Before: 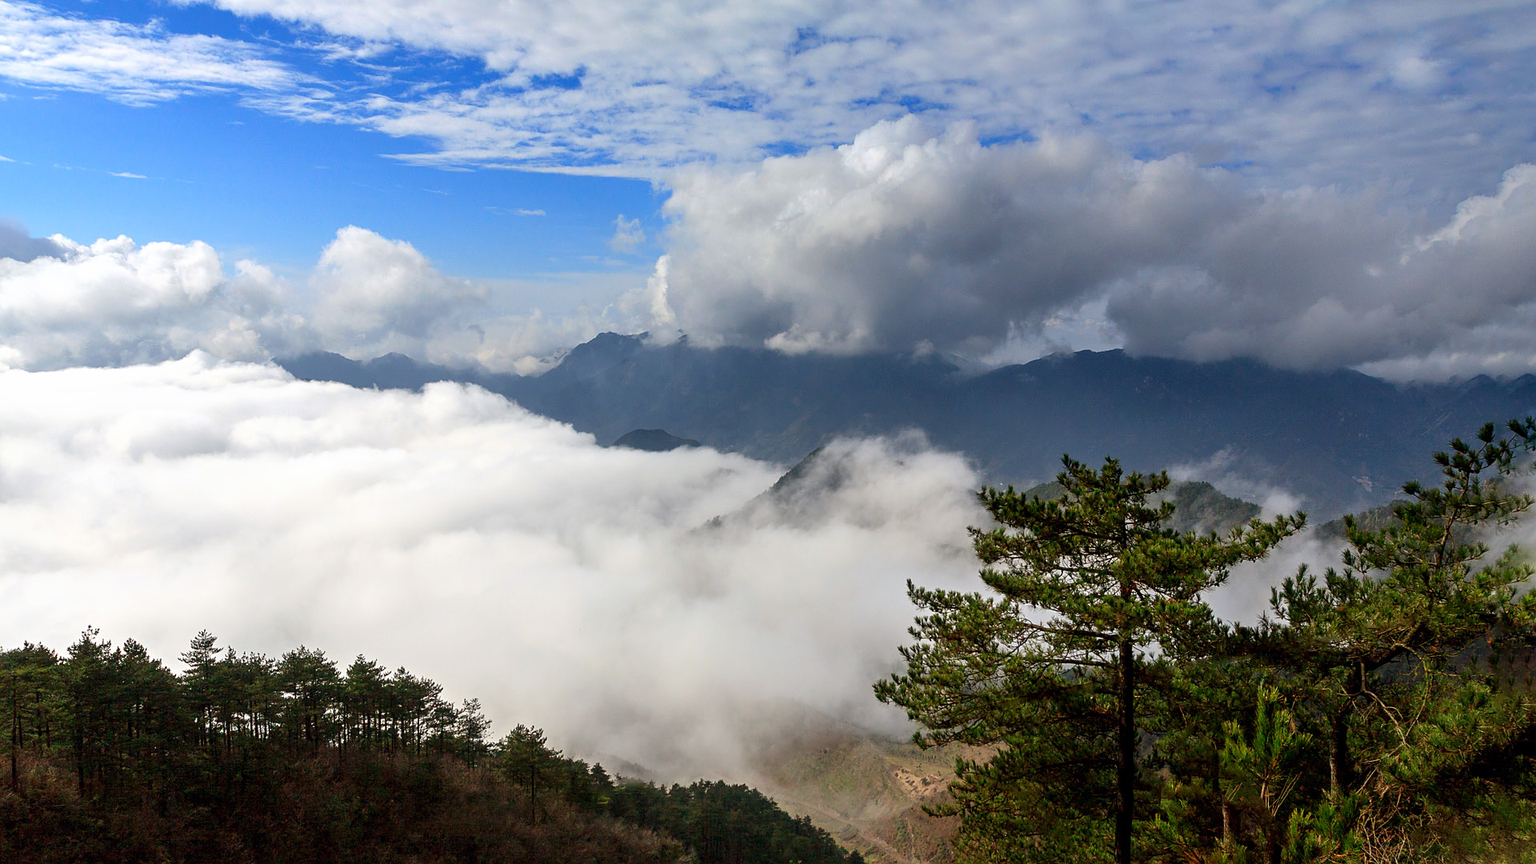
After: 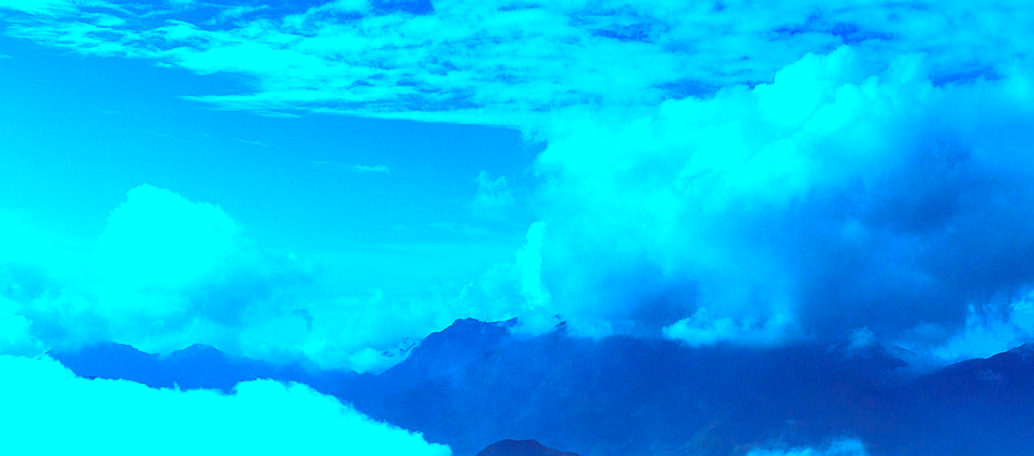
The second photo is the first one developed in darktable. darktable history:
local contrast: highlights 100%, shadows 100%, detail 120%, midtone range 0.2
crop: left 15.306%, top 9.065%, right 30.789%, bottom 48.638%
white balance: red 0.766, blue 1.537
color balance rgb: shadows lift › luminance 0.49%, shadows lift › chroma 6.83%, shadows lift › hue 300.29°, power › hue 208.98°, highlights gain › luminance 20.24%, highlights gain › chroma 13.17%, highlights gain › hue 173.85°, perceptual saturation grading › global saturation 18.05%
